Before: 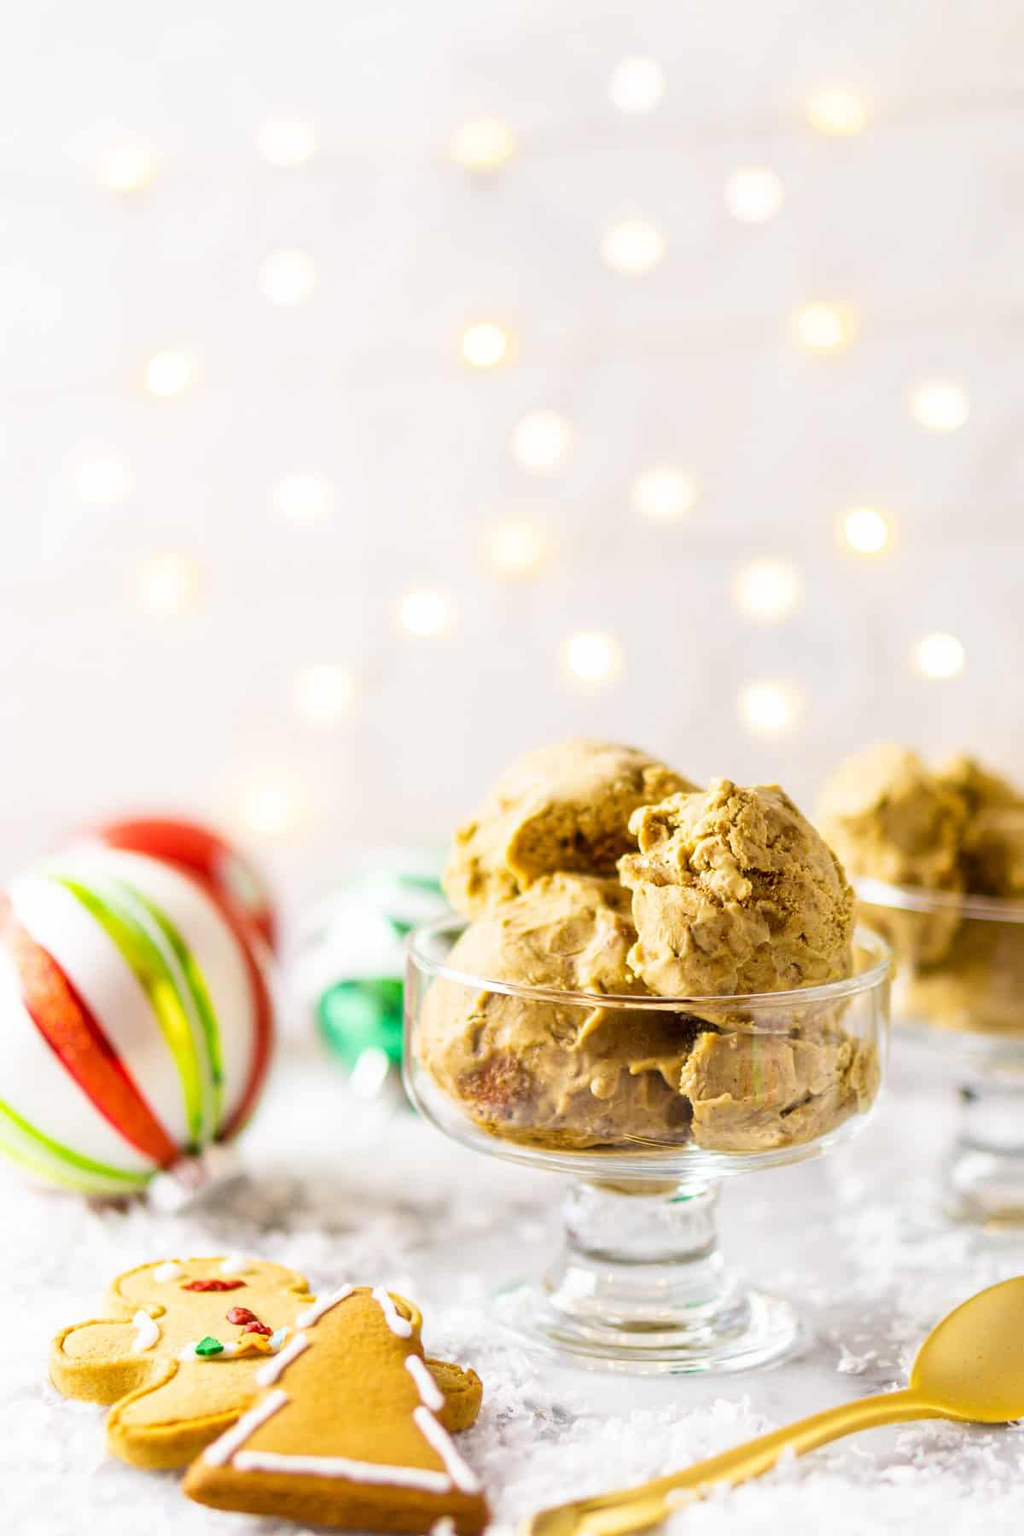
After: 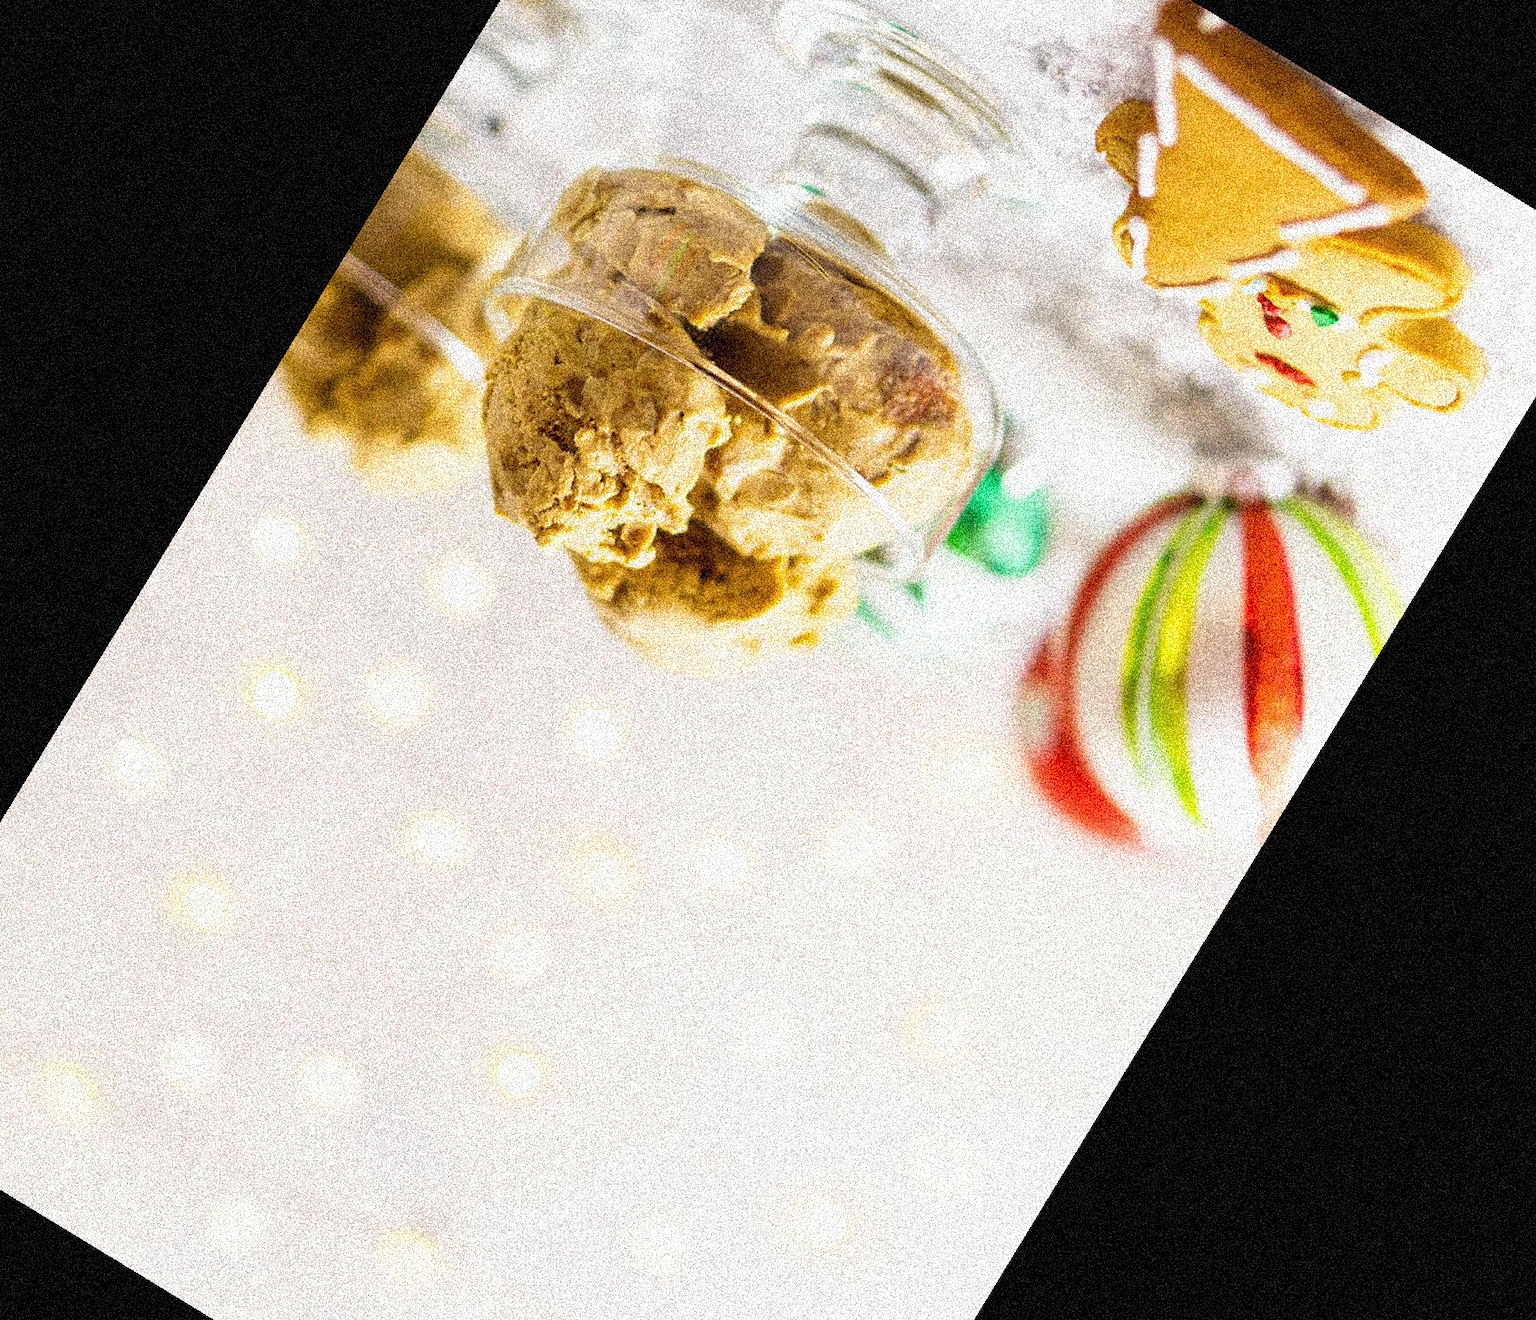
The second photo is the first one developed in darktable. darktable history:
grain: coarseness 3.75 ISO, strength 100%, mid-tones bias 0%
crop and rotate: angle 148.68°, left 9.111%, top 15.603%, right 4.588%, bottom 17.041%
